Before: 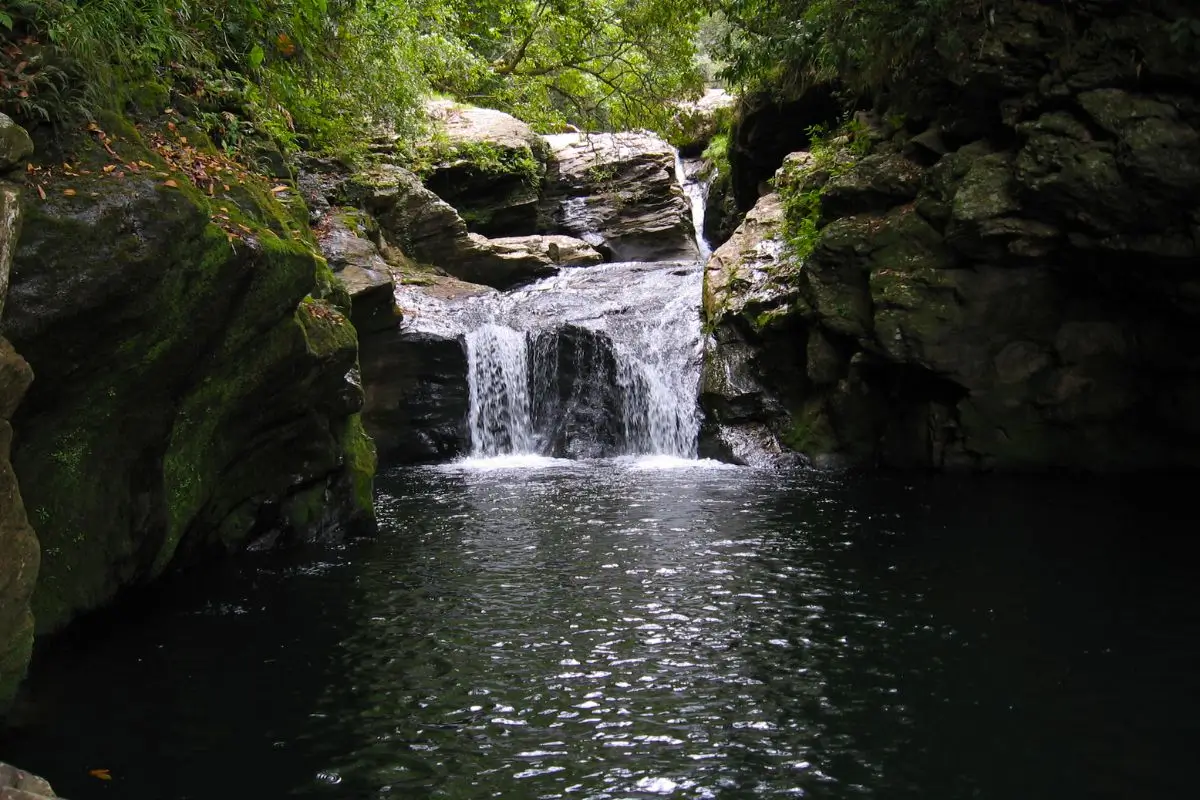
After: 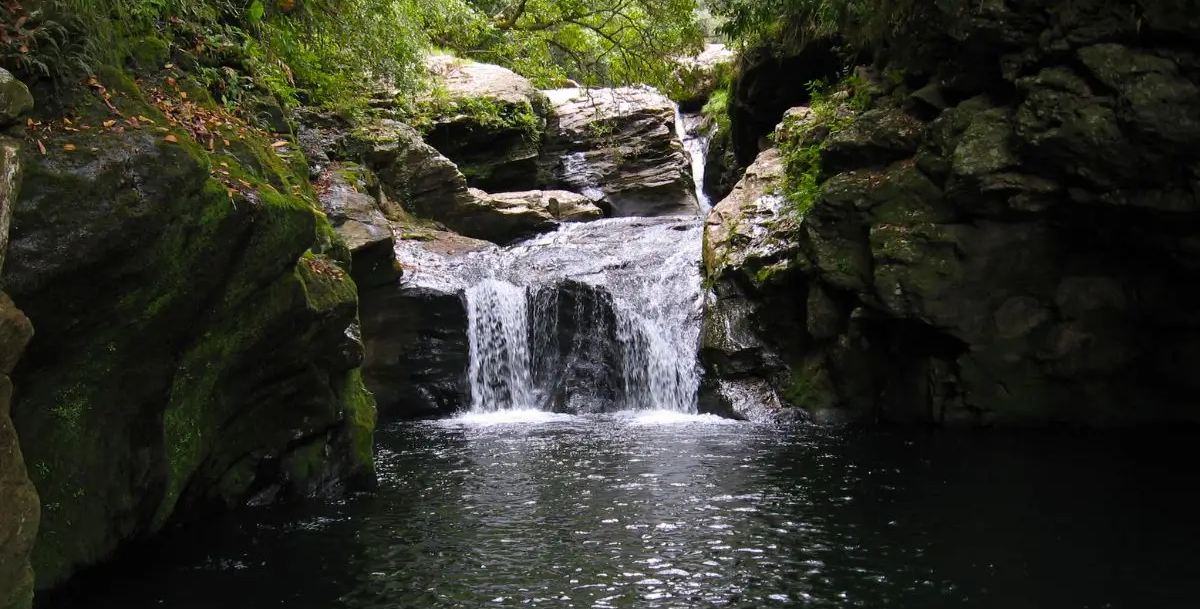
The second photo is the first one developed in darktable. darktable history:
crop: top 5.73%, bottom 18.132%
